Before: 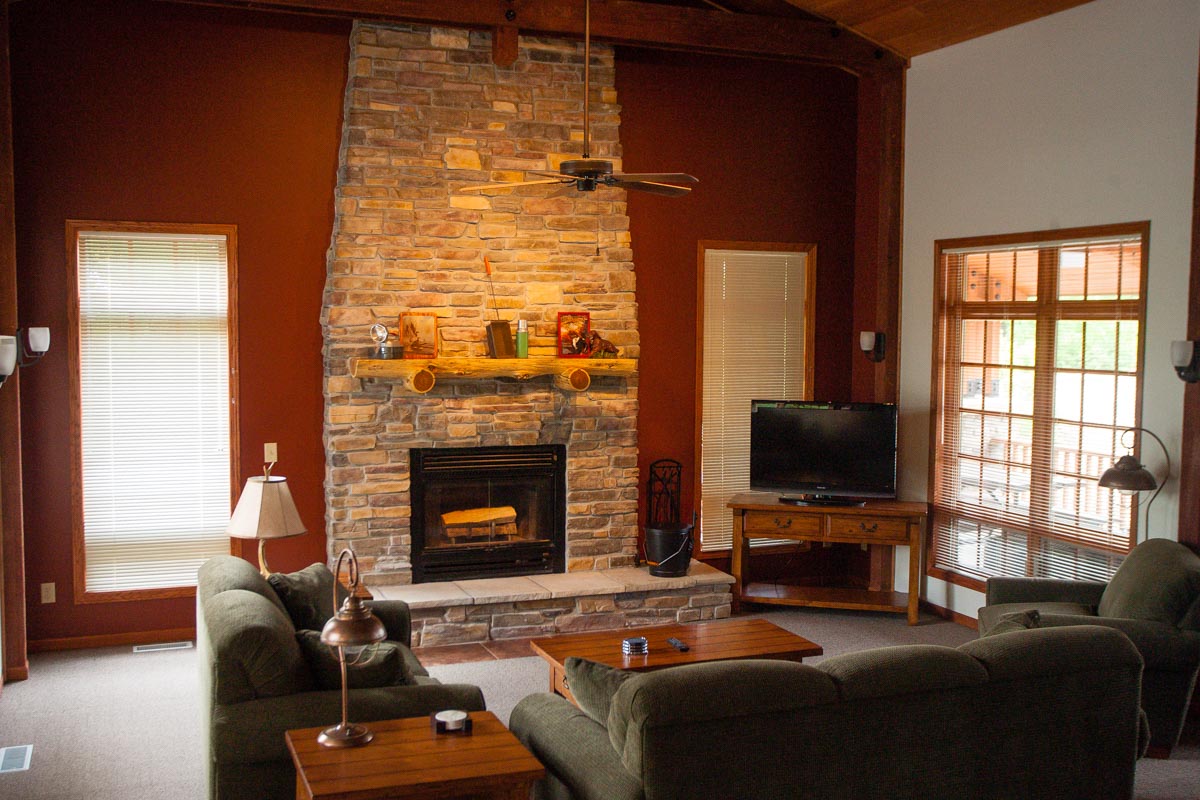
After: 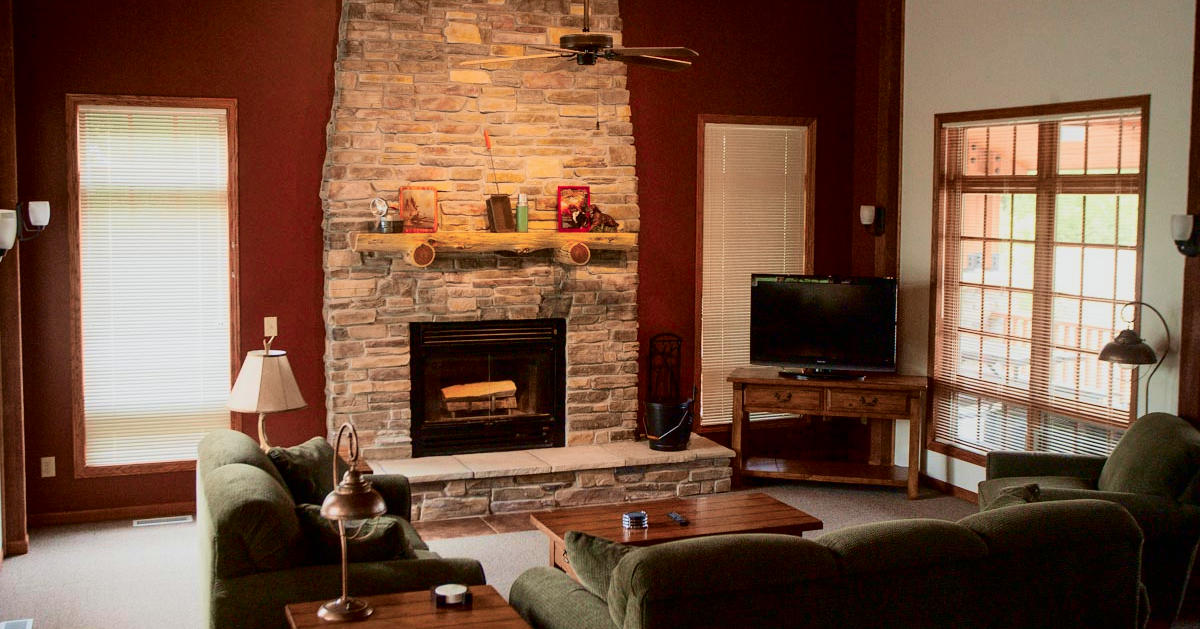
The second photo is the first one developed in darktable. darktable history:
crop and rotate: top 15.774%, bottom 5.506%
tone curve: curves: ch0 [(0, 0) (0.049, 0.01) (0.154, 0.081) (0.491, 0.519) (0.748, 0.765) (1, 0.919)]; ch1 [(0, 0) (0.172, 0.123) (0.317, 0.272) (0.401, 0.422) (0.499, 0.497) (0.531, 0.54) (0.615, 0.603) (0.741, 0.783) (1, 1)]; ch2 [(0, 0) (0.411, 0.424) (0.483, 0.478) (0.544, 0.56) (0.686, 0.638) (1, 1)], color space Lab, independent channels, preserve colors none
